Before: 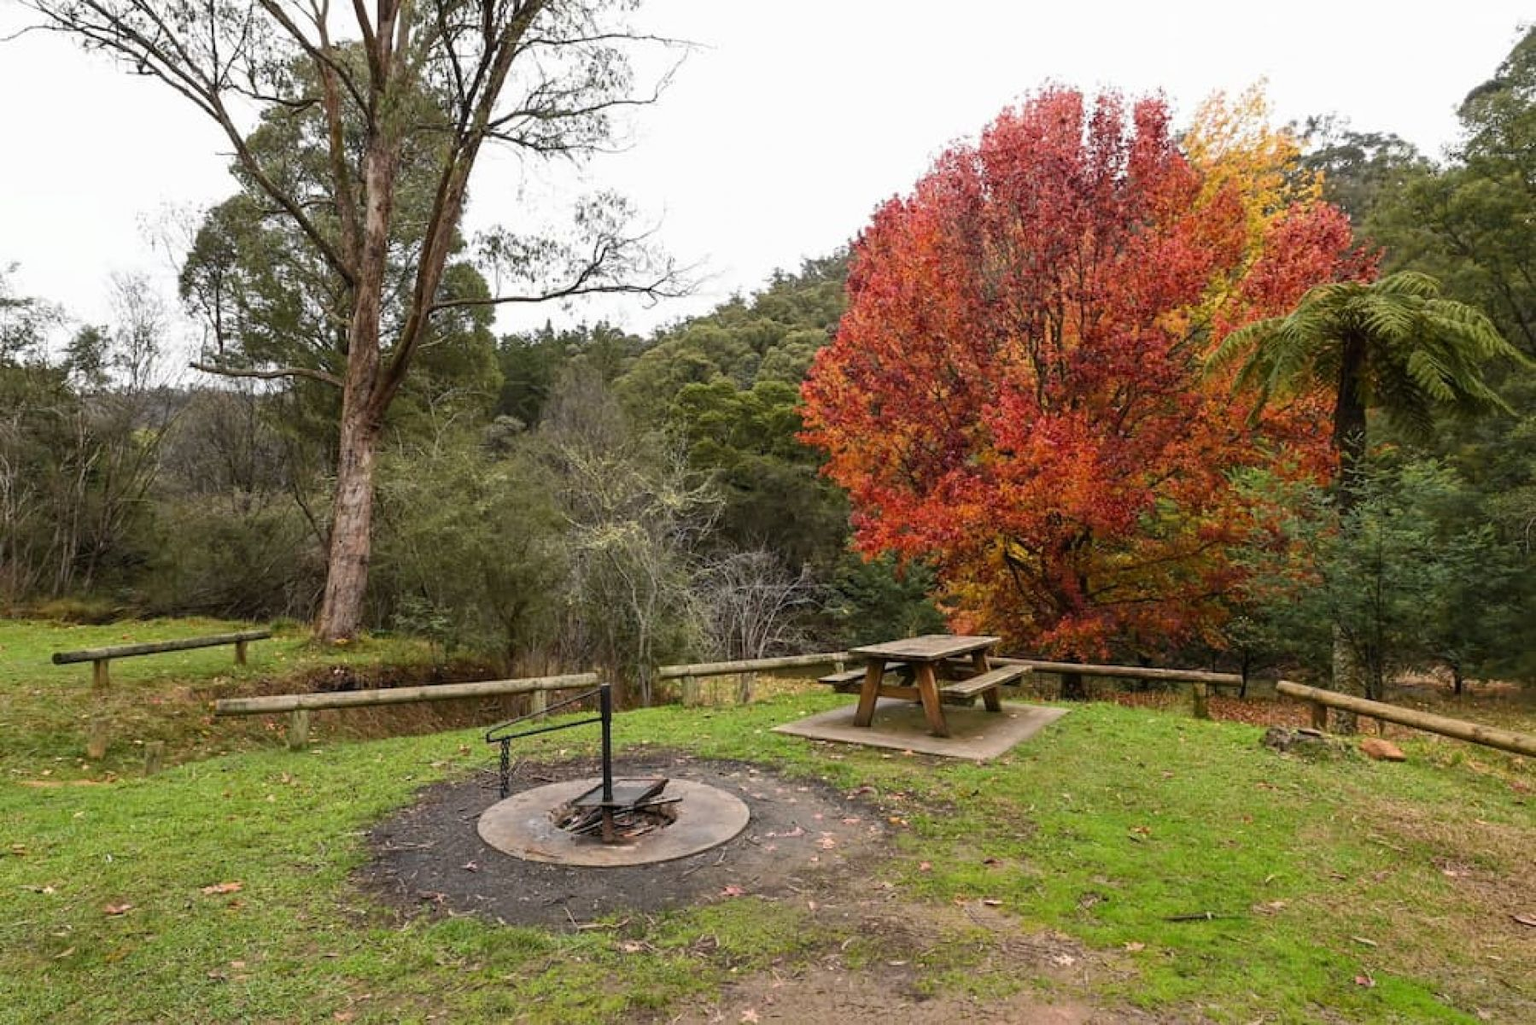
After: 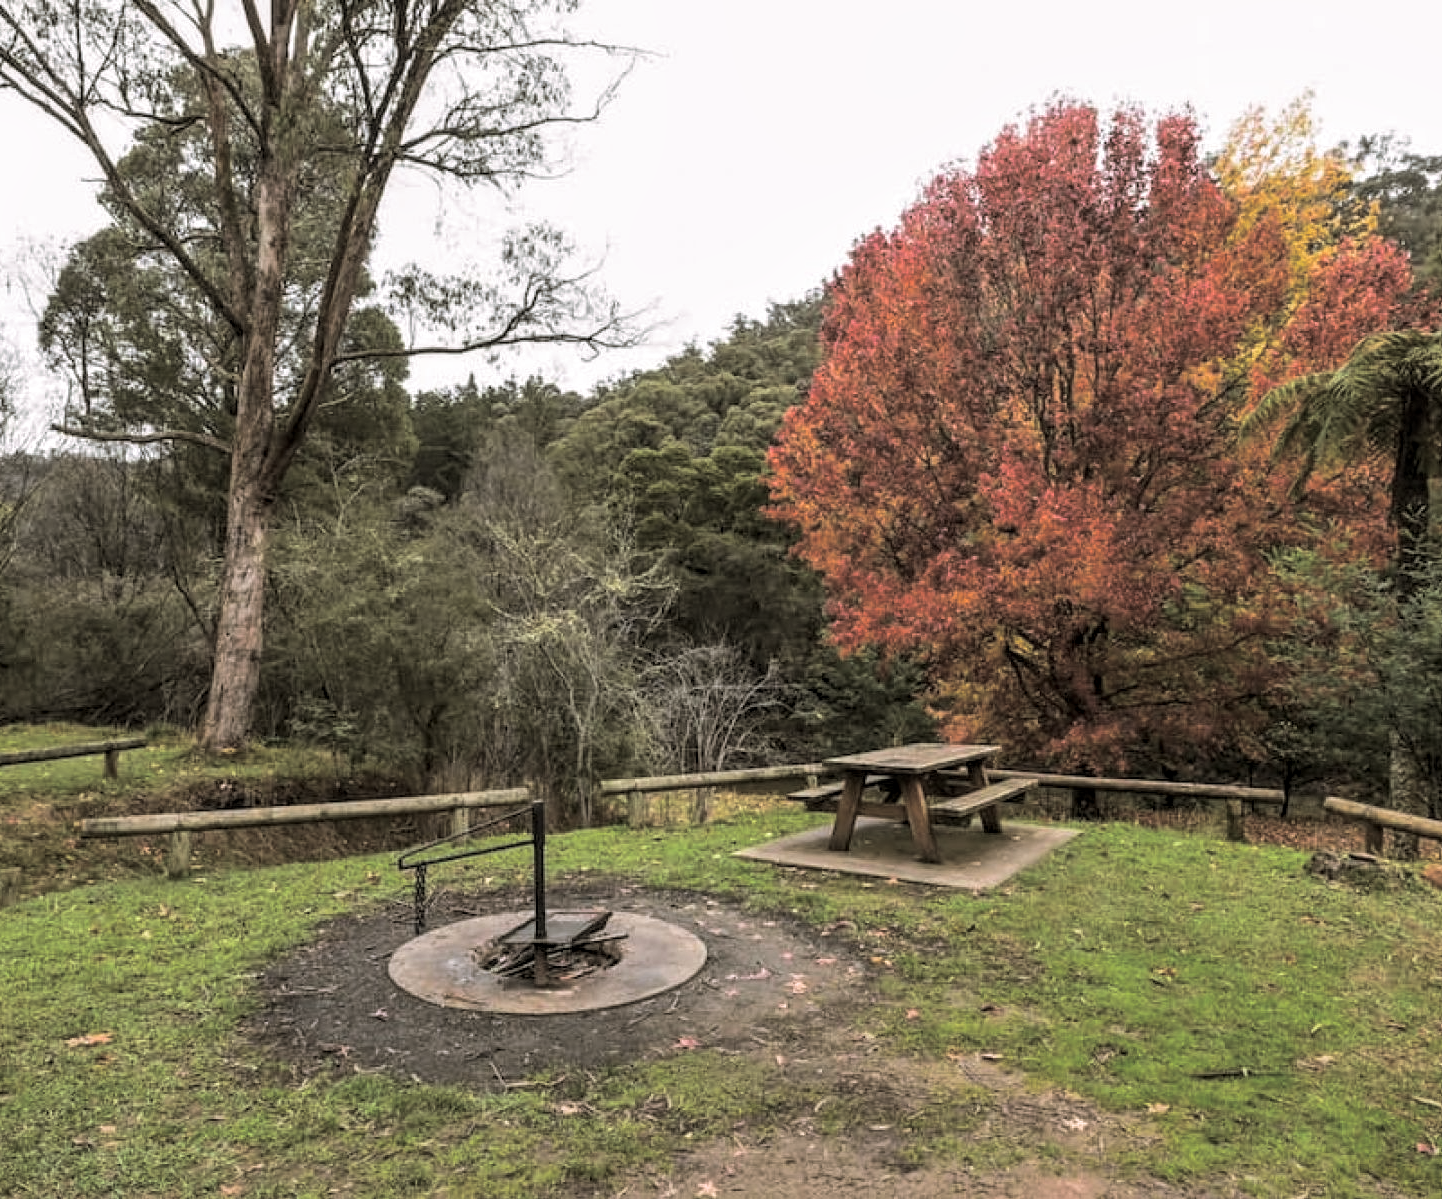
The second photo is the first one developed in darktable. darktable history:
crop and rotate: left 9.597%, right 10.195%
split-toning: shadows › hue 46.8°, shadows › saturation 0.17, highlights › hue 316.8°, highlights › saturation 0.27, balance -51.82
local contrast: on, module defaults
